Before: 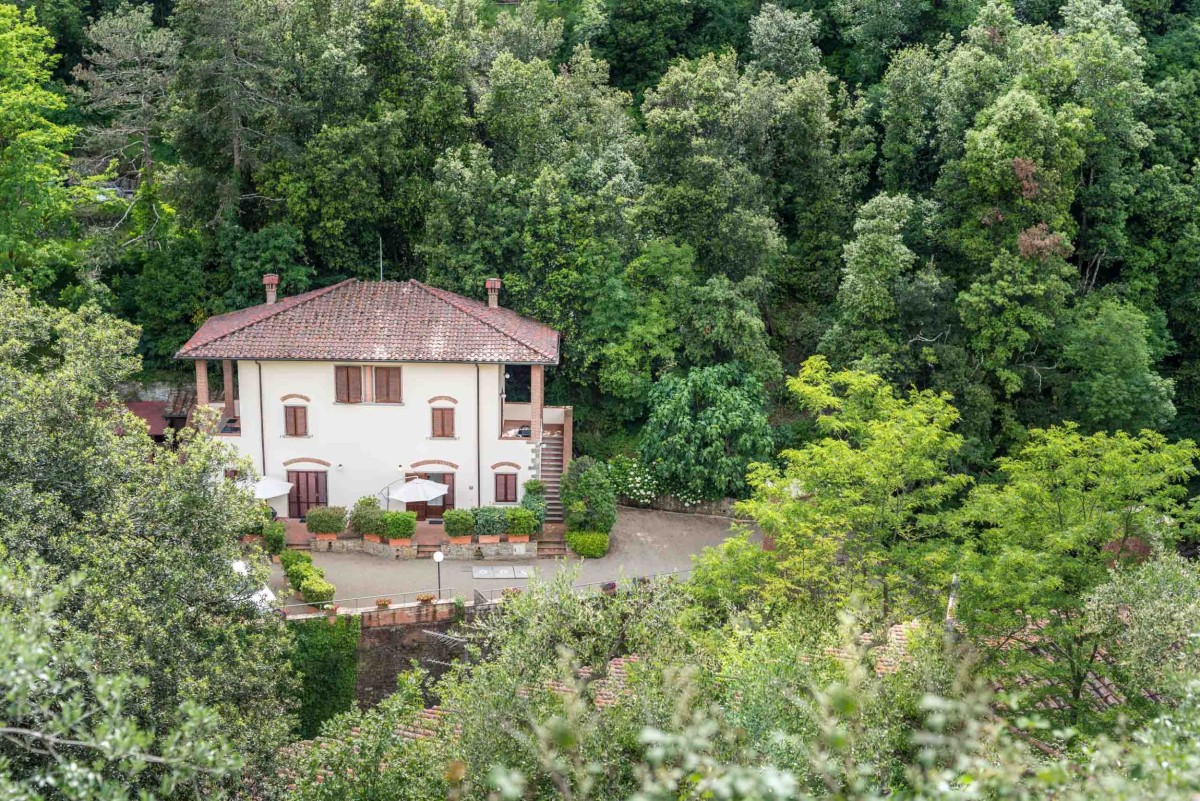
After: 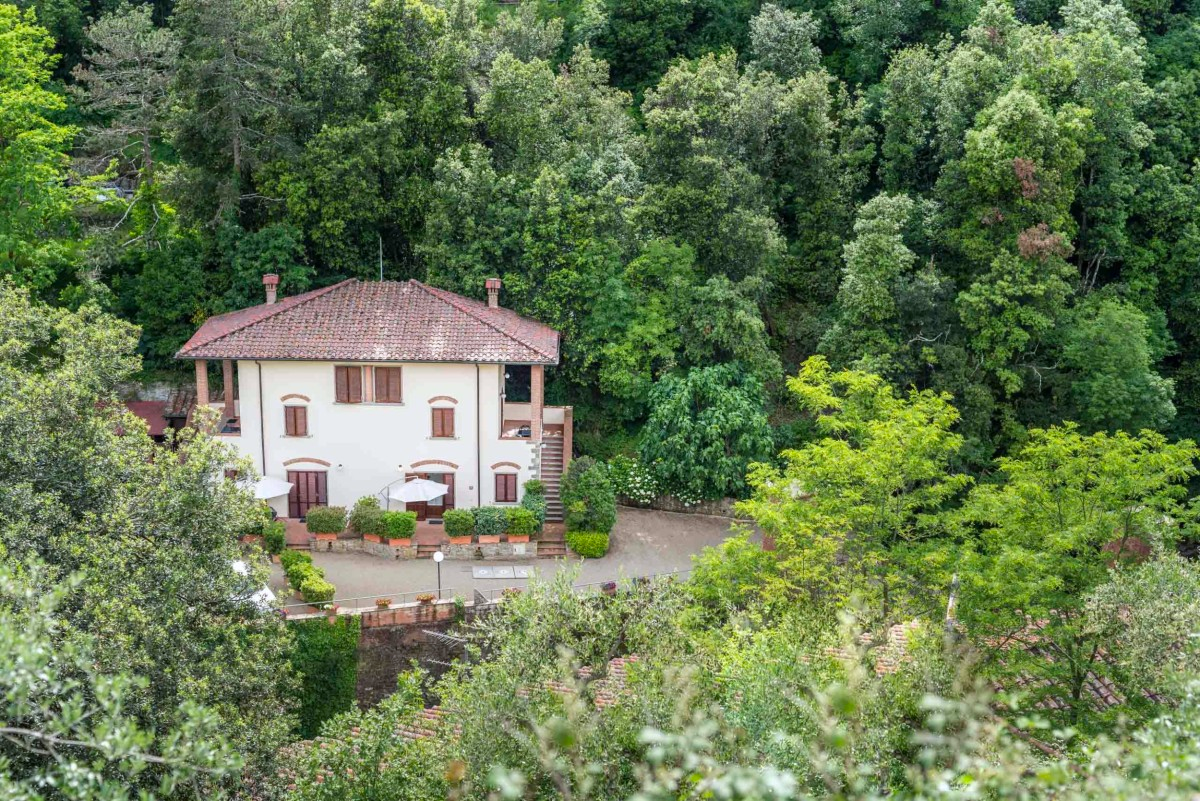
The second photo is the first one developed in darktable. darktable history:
white balance: red 0.988, blue 1.017
color correction: saturation 1.11
